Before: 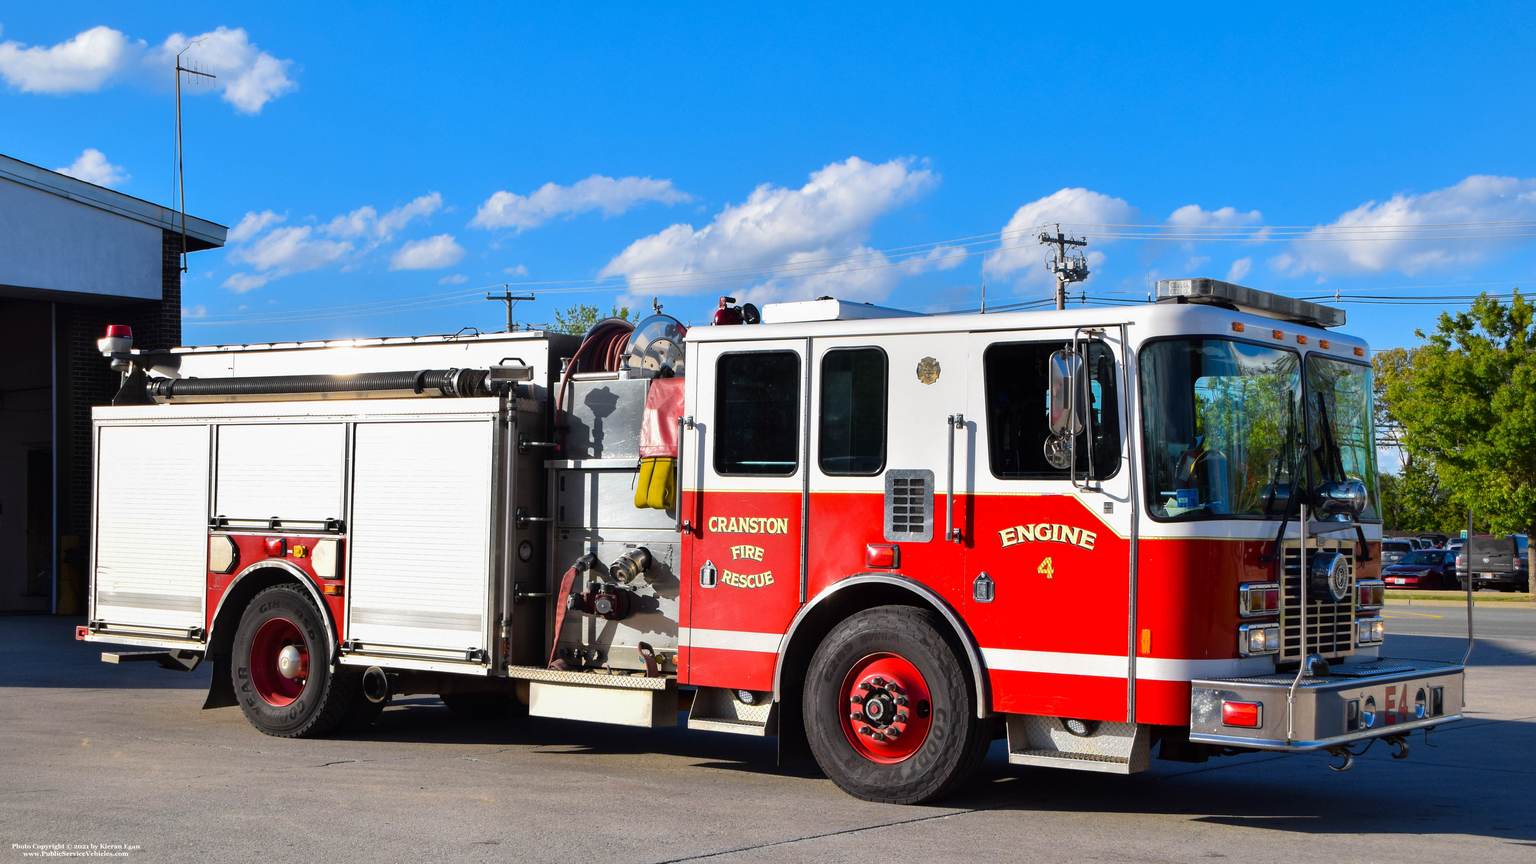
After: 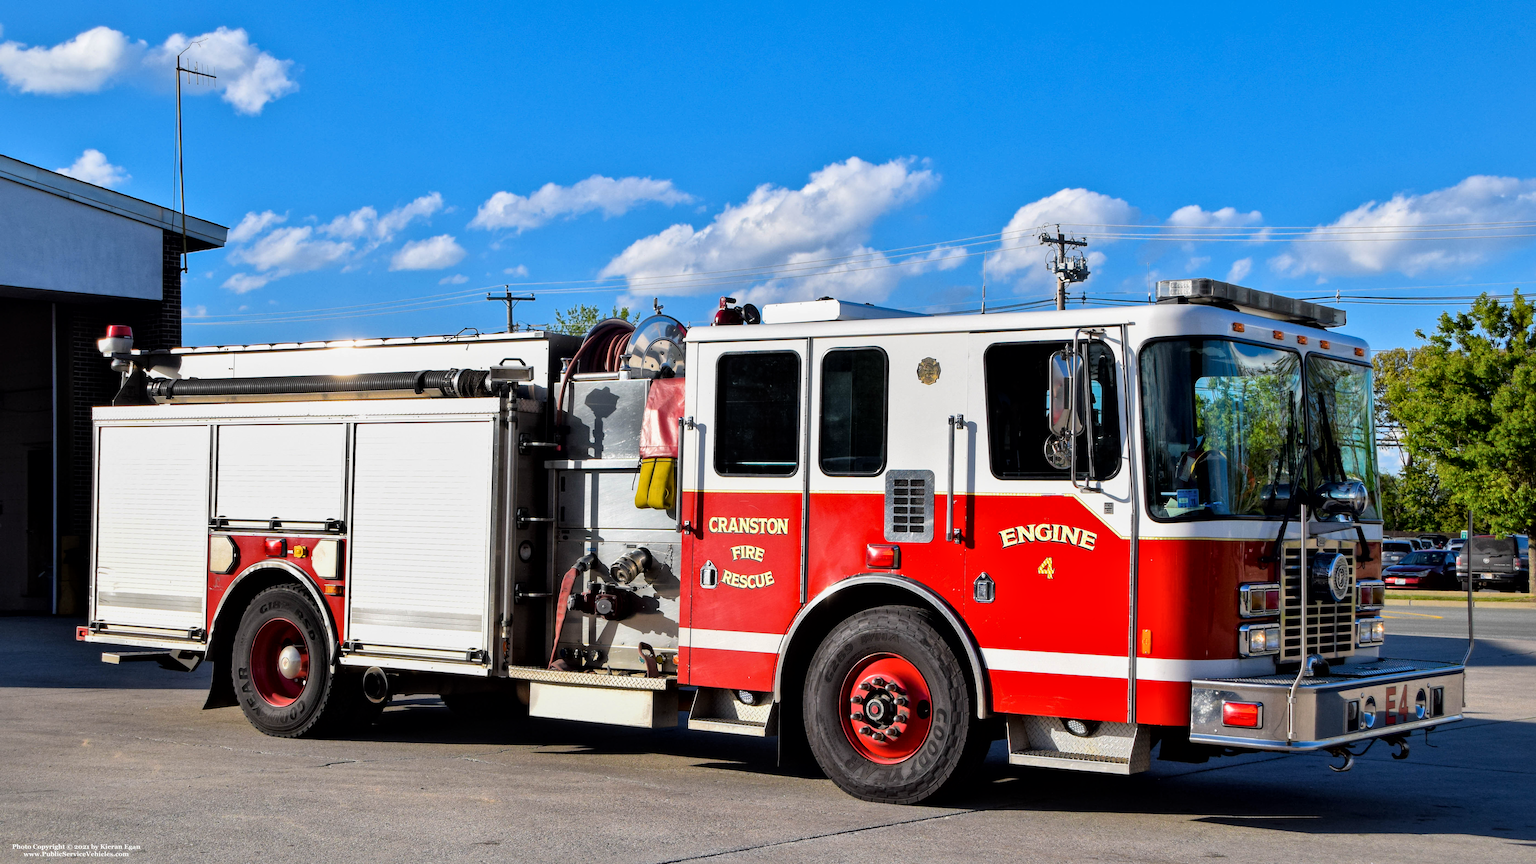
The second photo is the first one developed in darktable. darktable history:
local contrast: mode bilateral grid, contrast 20, coarseness 50, detail 150%, midtone range 0.2
filmic rgb: black relative exposure -9.55 EV, white relative exposure 3.06 EV, threshold 3.04 EV, hardness 6.13, color science v6 (2022), enable highlight reconstruction true
